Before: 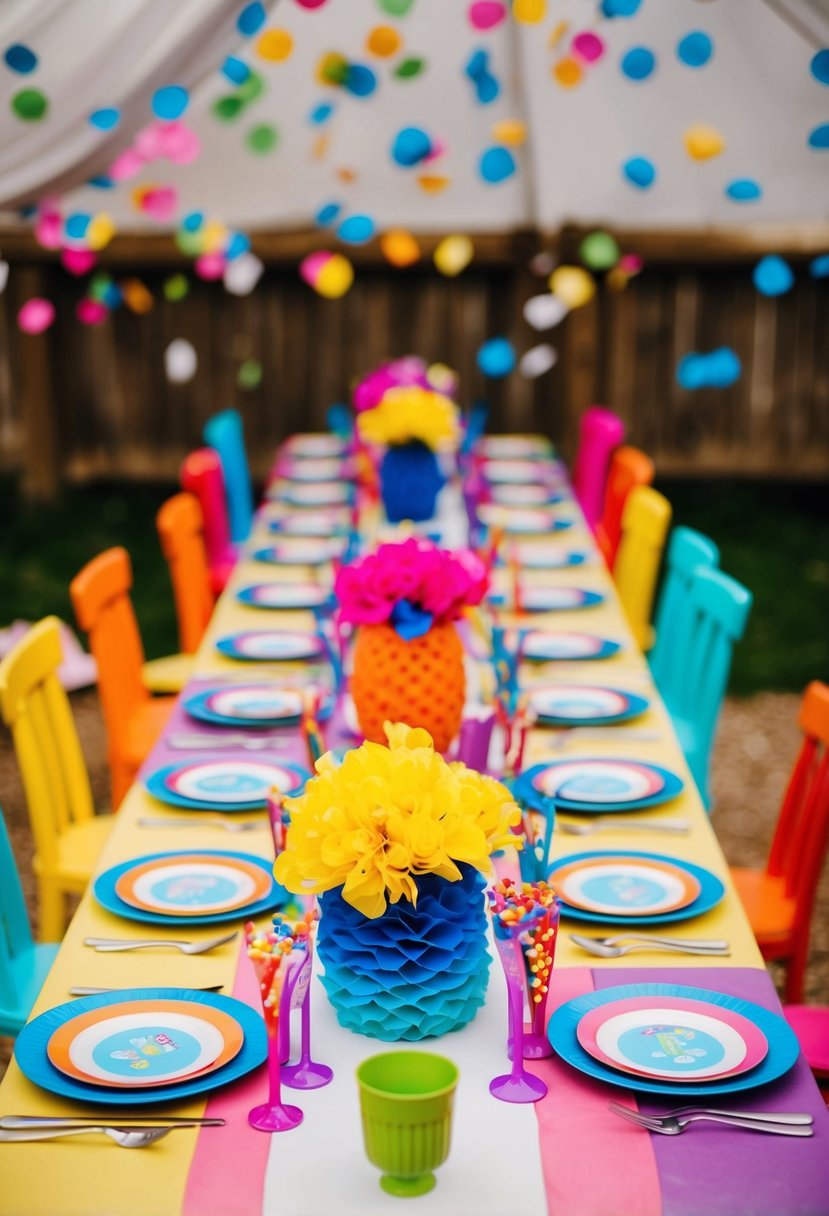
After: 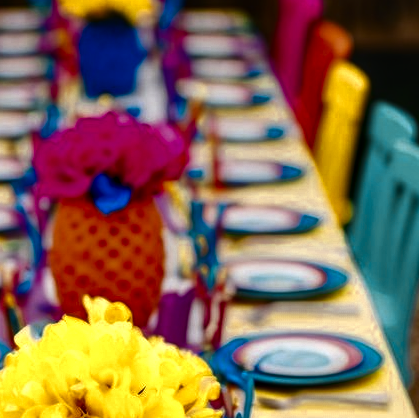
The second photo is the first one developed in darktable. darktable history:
color zones: curves: ch0 [(0, 0.485) (0.178, 0.476) (0.261, 0.623) (0.411, 0.403) (0.708, 0.603) (0.934, 0.412)]; ch1 [(0.003, 0.485) (0.149, 0.496) (0.229, 0.584) (0.326, 0.551) (0.484, 0.262) (0.757, 0.643)]
crop: left 36.321%, top 35.054%, right 13.107%, bottom 30.548%
exposure: black level correction -0.031, compensate highlight preservation false
local contrast: highlights 63%, detail 143%, midtone range 0.424
contrast brightness saturation: brightness -0.539
